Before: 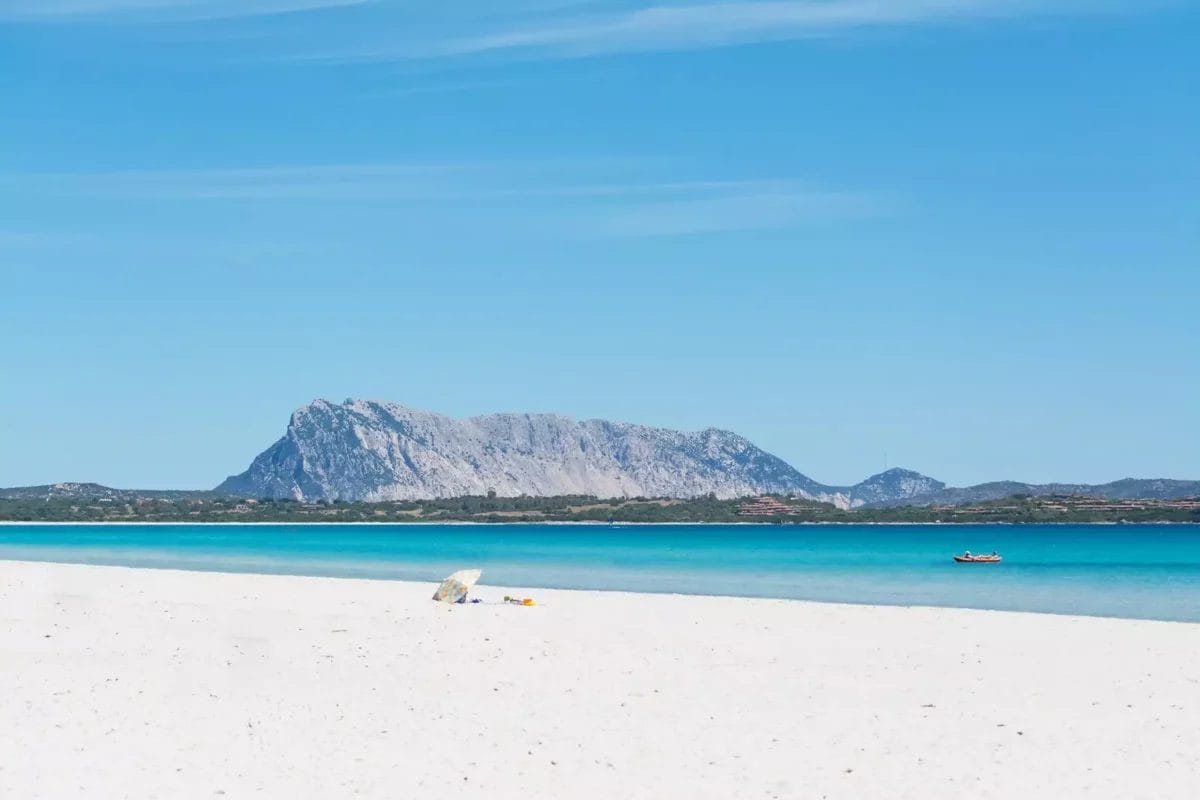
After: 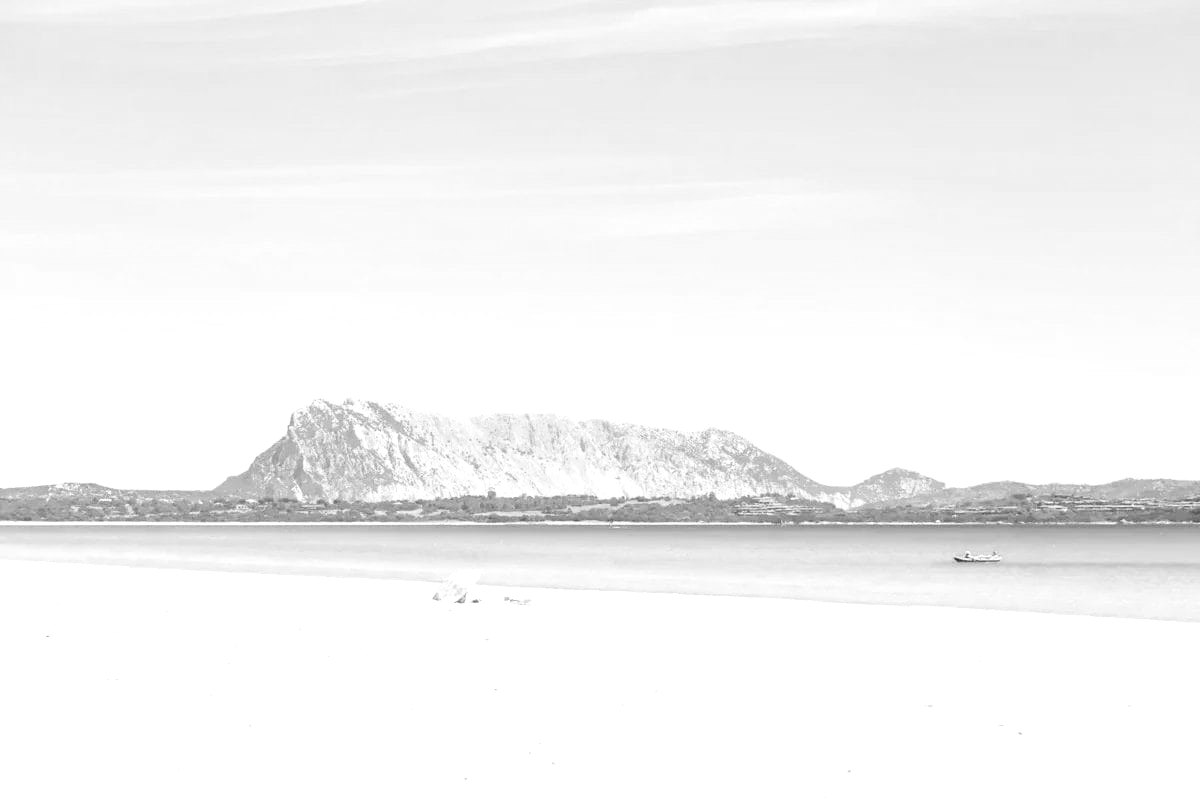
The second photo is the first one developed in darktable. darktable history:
exposure: black level correction 0, exposure 1.2 EV, compensate exposure bias true, compensate highlight preservation false
contrast brightness saturation: contrast 0.14, brightness 0.21
monochrome: a 14.95, b -89.96
